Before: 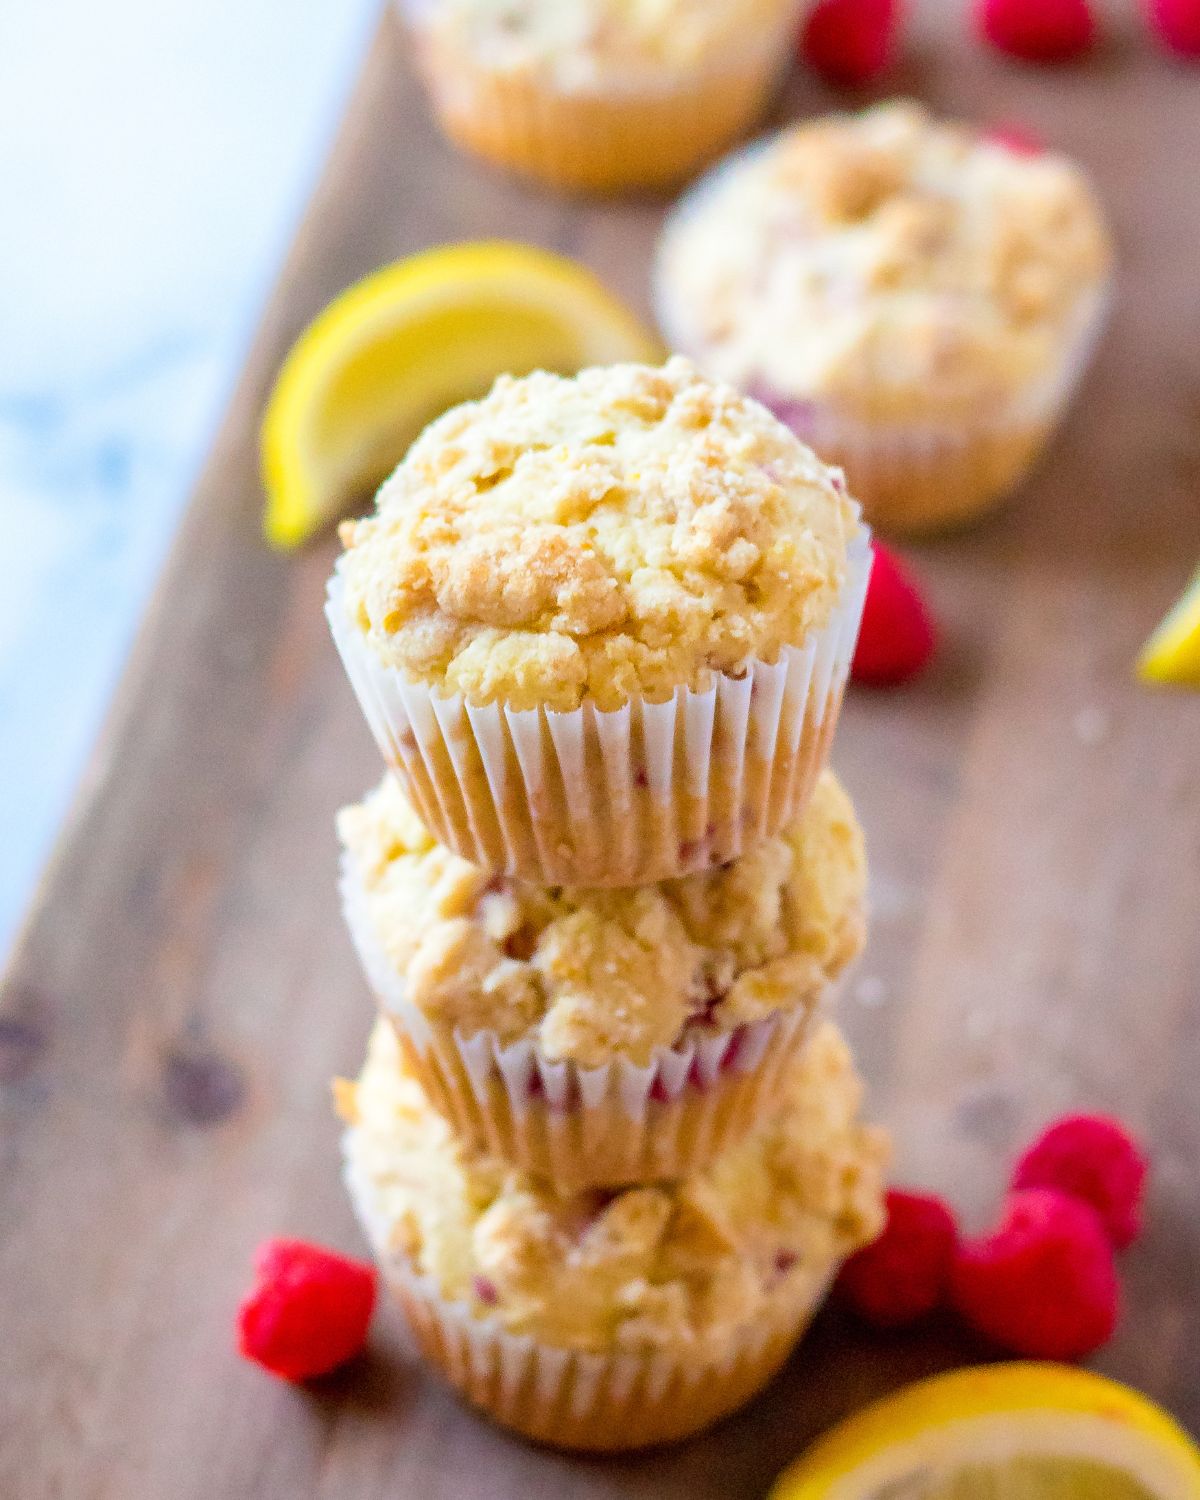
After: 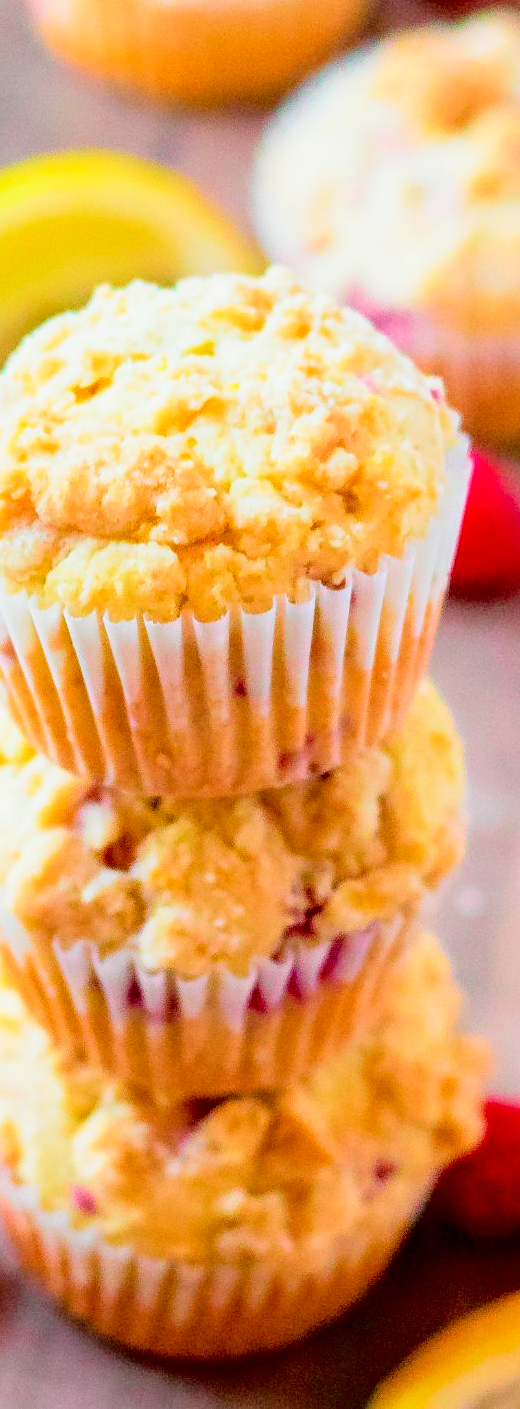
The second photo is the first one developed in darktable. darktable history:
crop: left 33.452%, top 6.025%, right 23.155%
tone curve: curves: ch0 [(0, 0) (0.135, 0.09) (0.326, 0.386) (0.489, 0.573) (0.663, 0.749) (0.854, 0.897) (1, 0.974)]; ch1 [(0, 0) (0.366, 0.367) (0.475, 0.453) (0.494, 0.493) (0.504, 0.497) (0.544, 0.569) (0.562, 0.605) (0.622, 0.694) (1, 1)]; ch2 [(0, 0) (0.333, 0.346) (0.375, 0.375) (0.424, 0.43) (0.476, 0.492) (0.502, 0.503) (0.533, 0.534) (0.572, 0.603) (0.605, 0.656) (0.641, 0.709) (1, 1)], color space Lab, independent channels, preserve colors none
